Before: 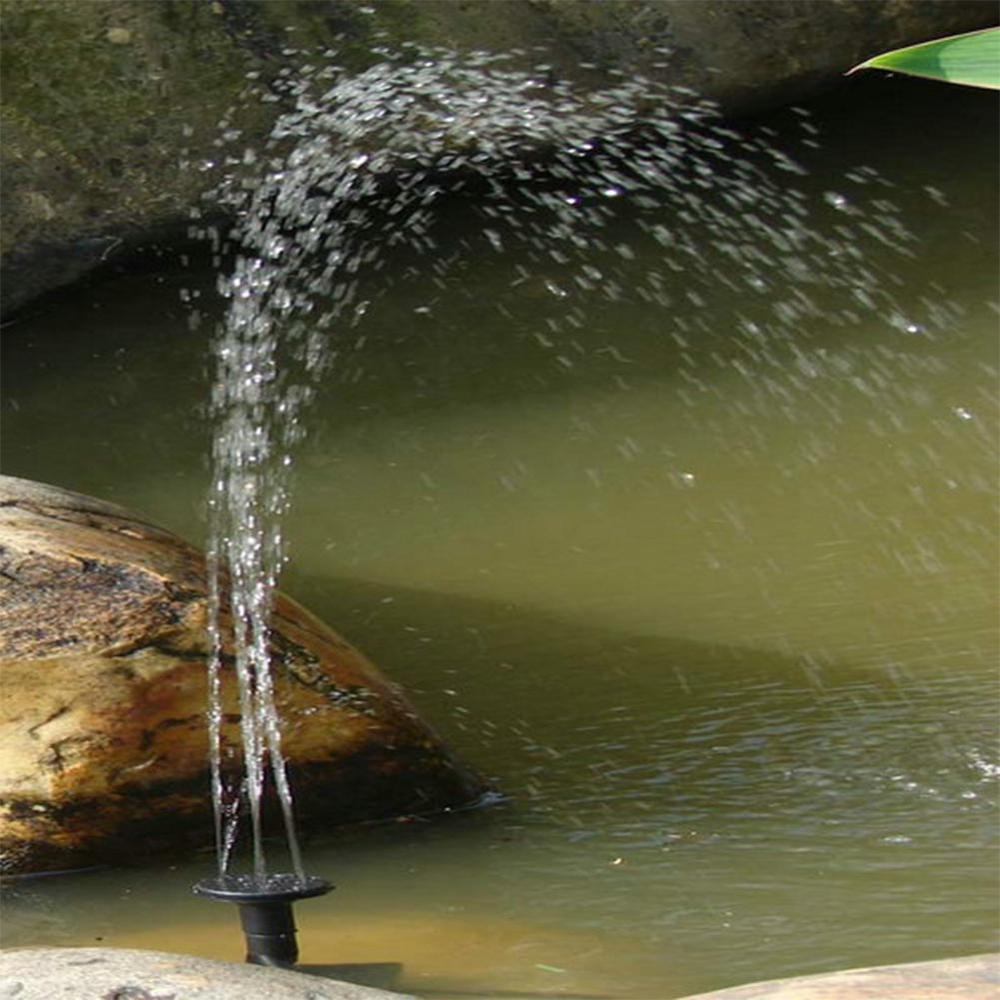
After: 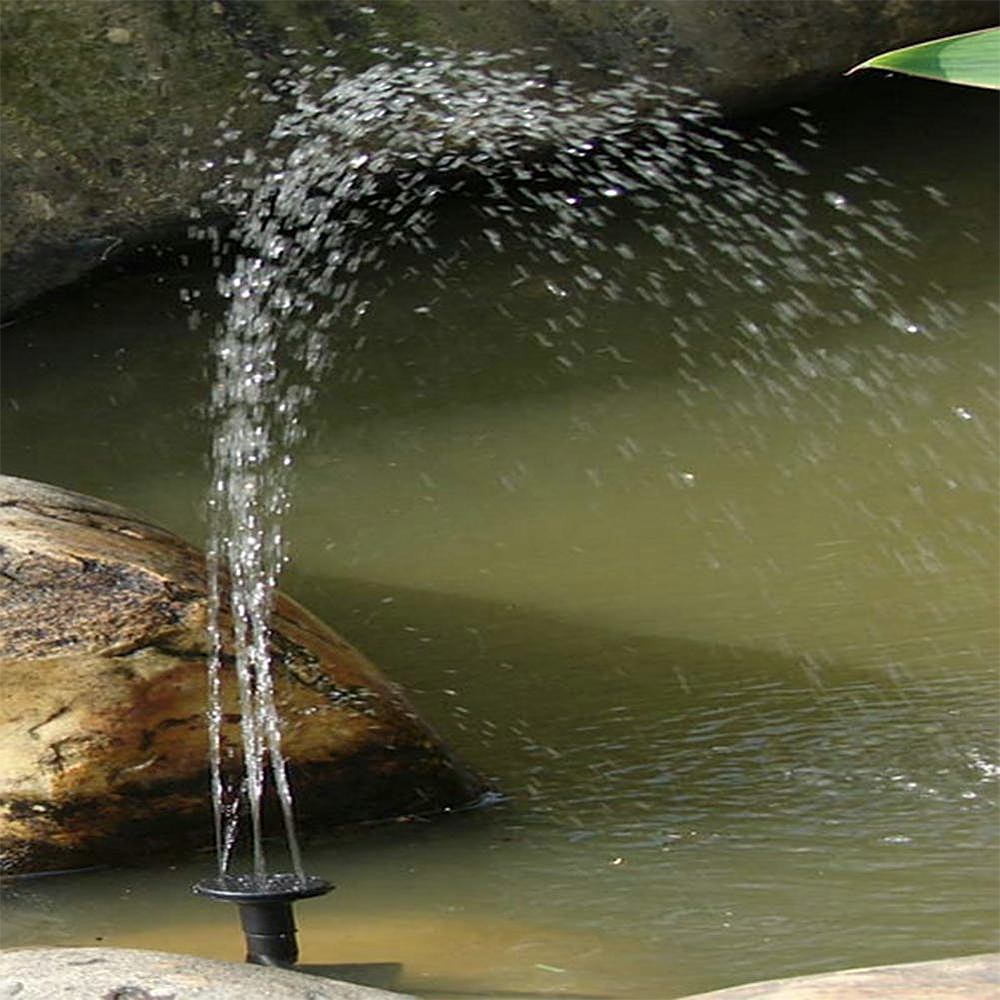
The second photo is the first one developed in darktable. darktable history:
local contrast: mode bilateral grid, contrast 100, coarseness 100, detail 108%, midtone range 0.2
contrast brightness saturation: saturation -0.103
sharpen: on, module defaults
